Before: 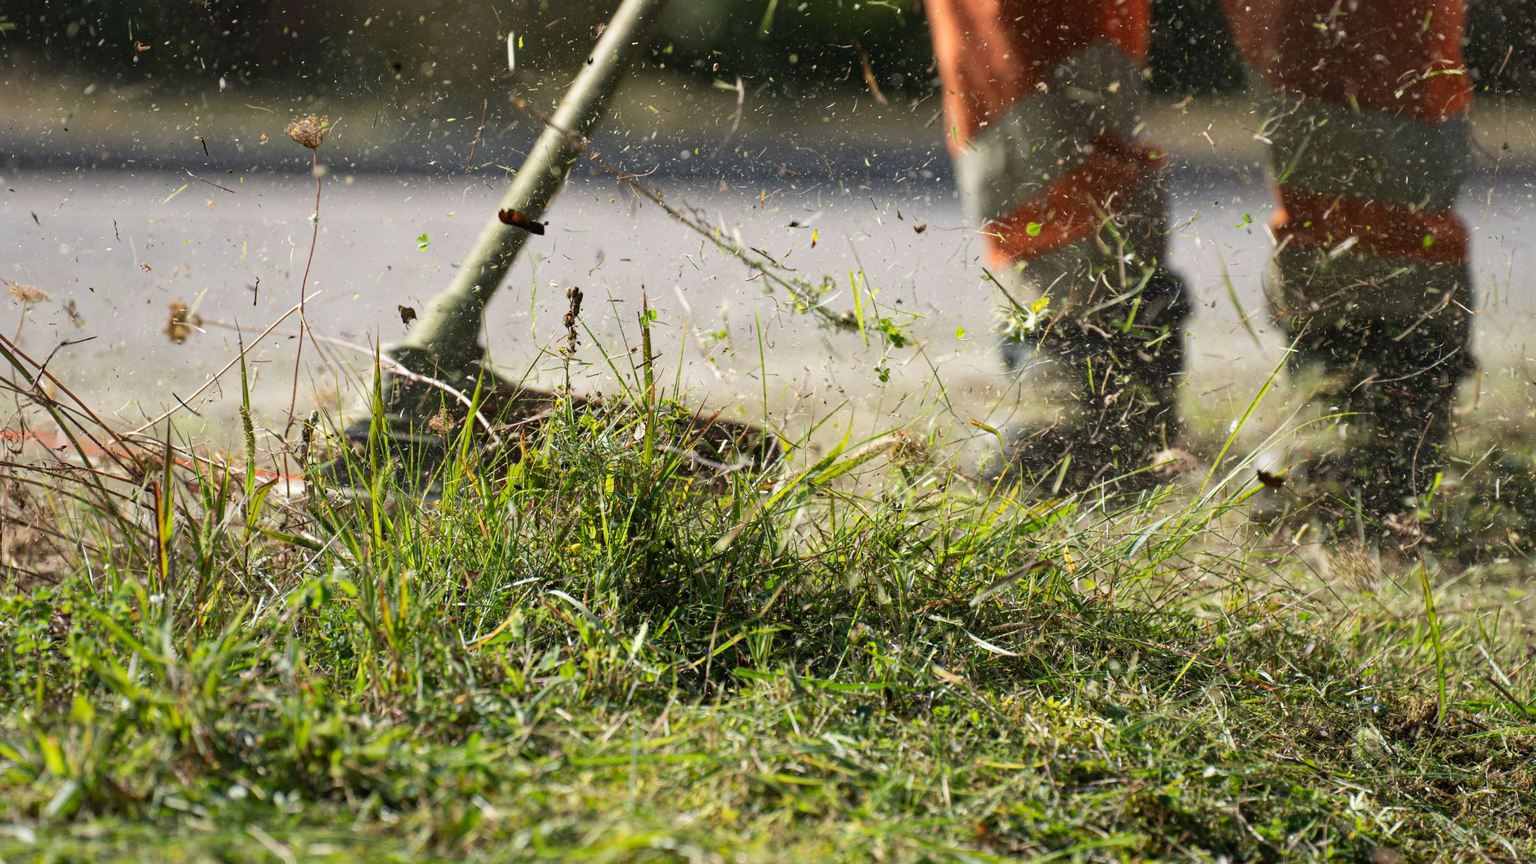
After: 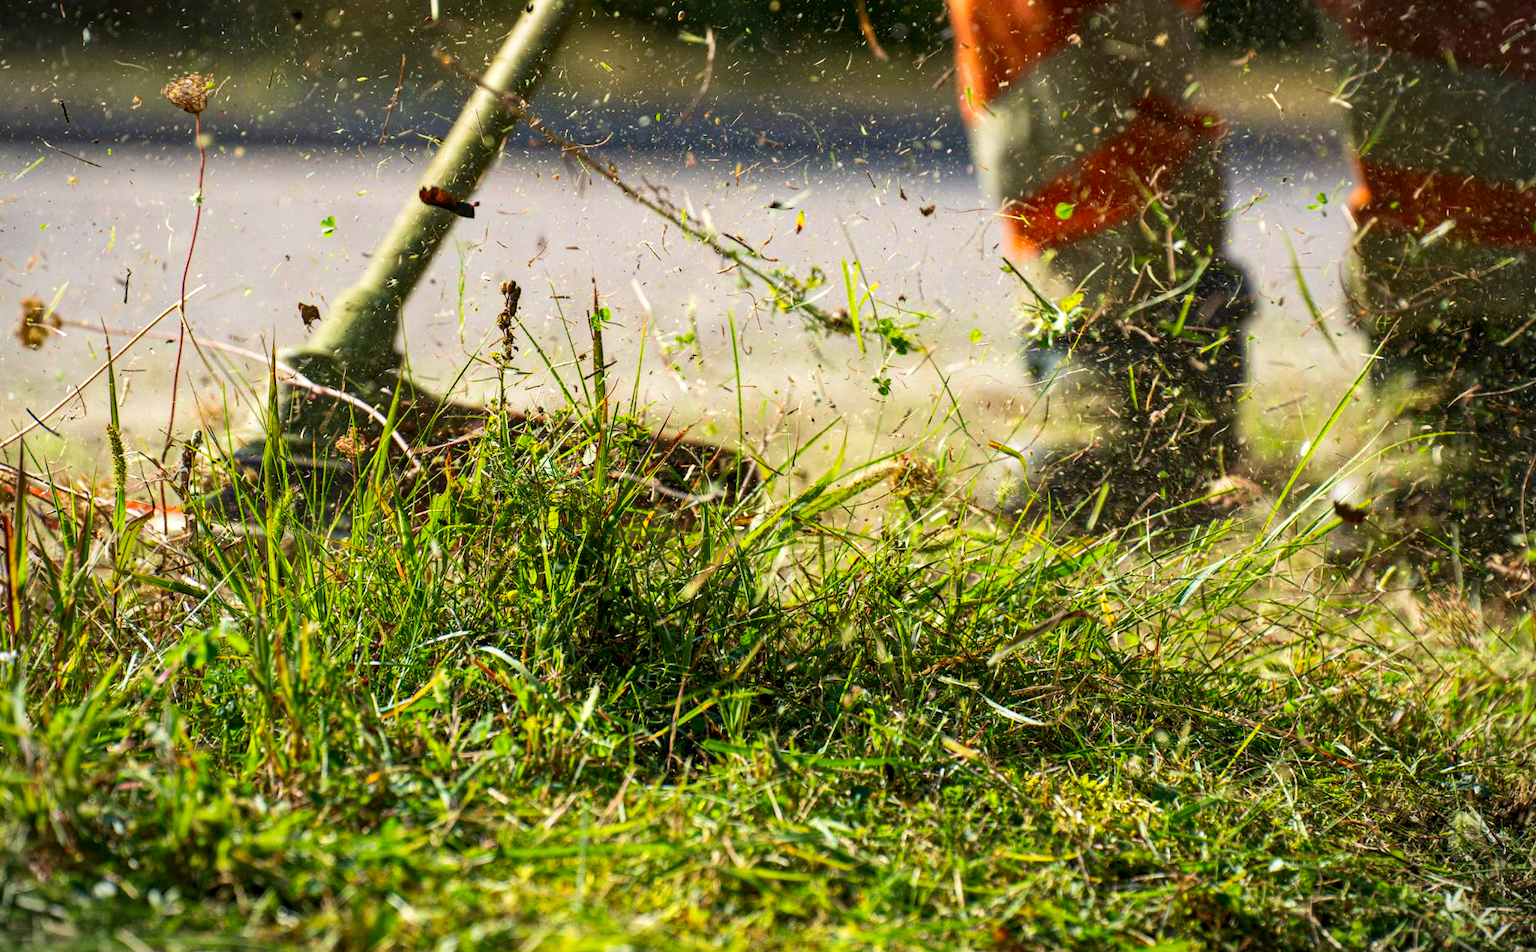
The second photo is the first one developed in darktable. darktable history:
tone equalizer: mask exposure compensation -0.485 EV
crop: left 9.841%, top 6.287%, right 7.181%, bottom 2.262%
color balance rgb: global offset › luminance -0.275%, global offset › hue 262.08°, perceptual saturation grading › global saturation 19.516%, perceptual brilliance grading › global brilliance 15.639%, perceptual brilliance grading › shadows -34.993%, contrast -19.39%
contrast brightness saturation: contrast 0.092, saturation 0.278
vignetting: fall-off start 100.4%, brightness -0.575, width/height ratio 1.321, unbound false
local contrast: on, module defaults
velvia: on, module defaults
